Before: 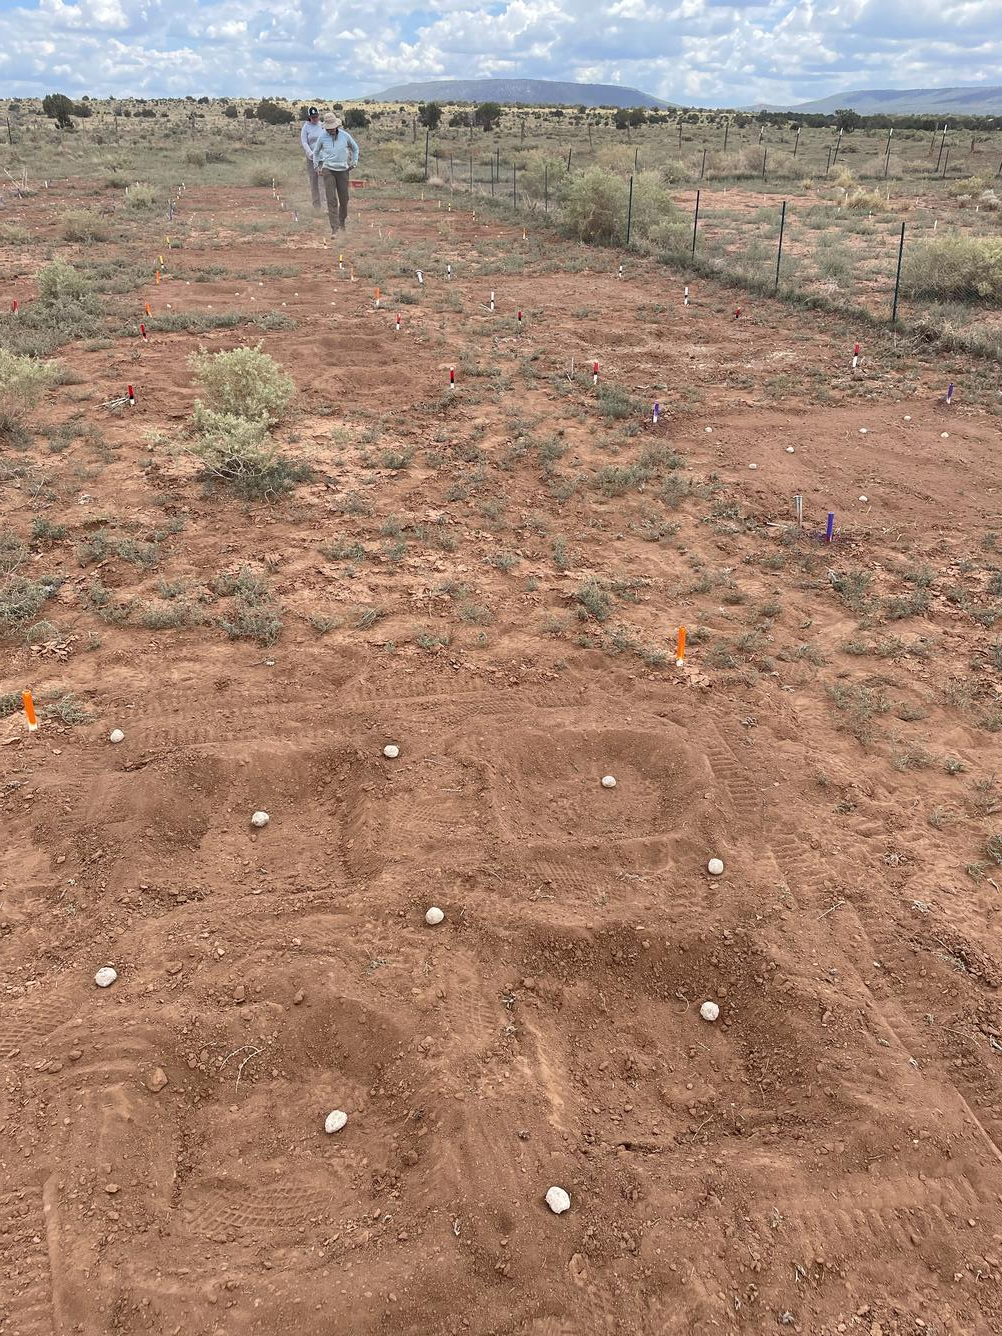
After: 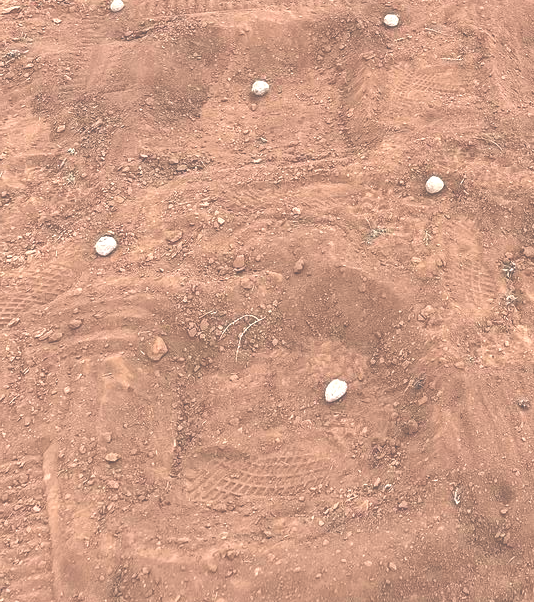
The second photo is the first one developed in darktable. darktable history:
crop and rotate: top 54.778%, right 46.61%, bottom 0.159%
exposure: black level correction -0.071, exposure 0.5 EV, compensate highlight preservation false
